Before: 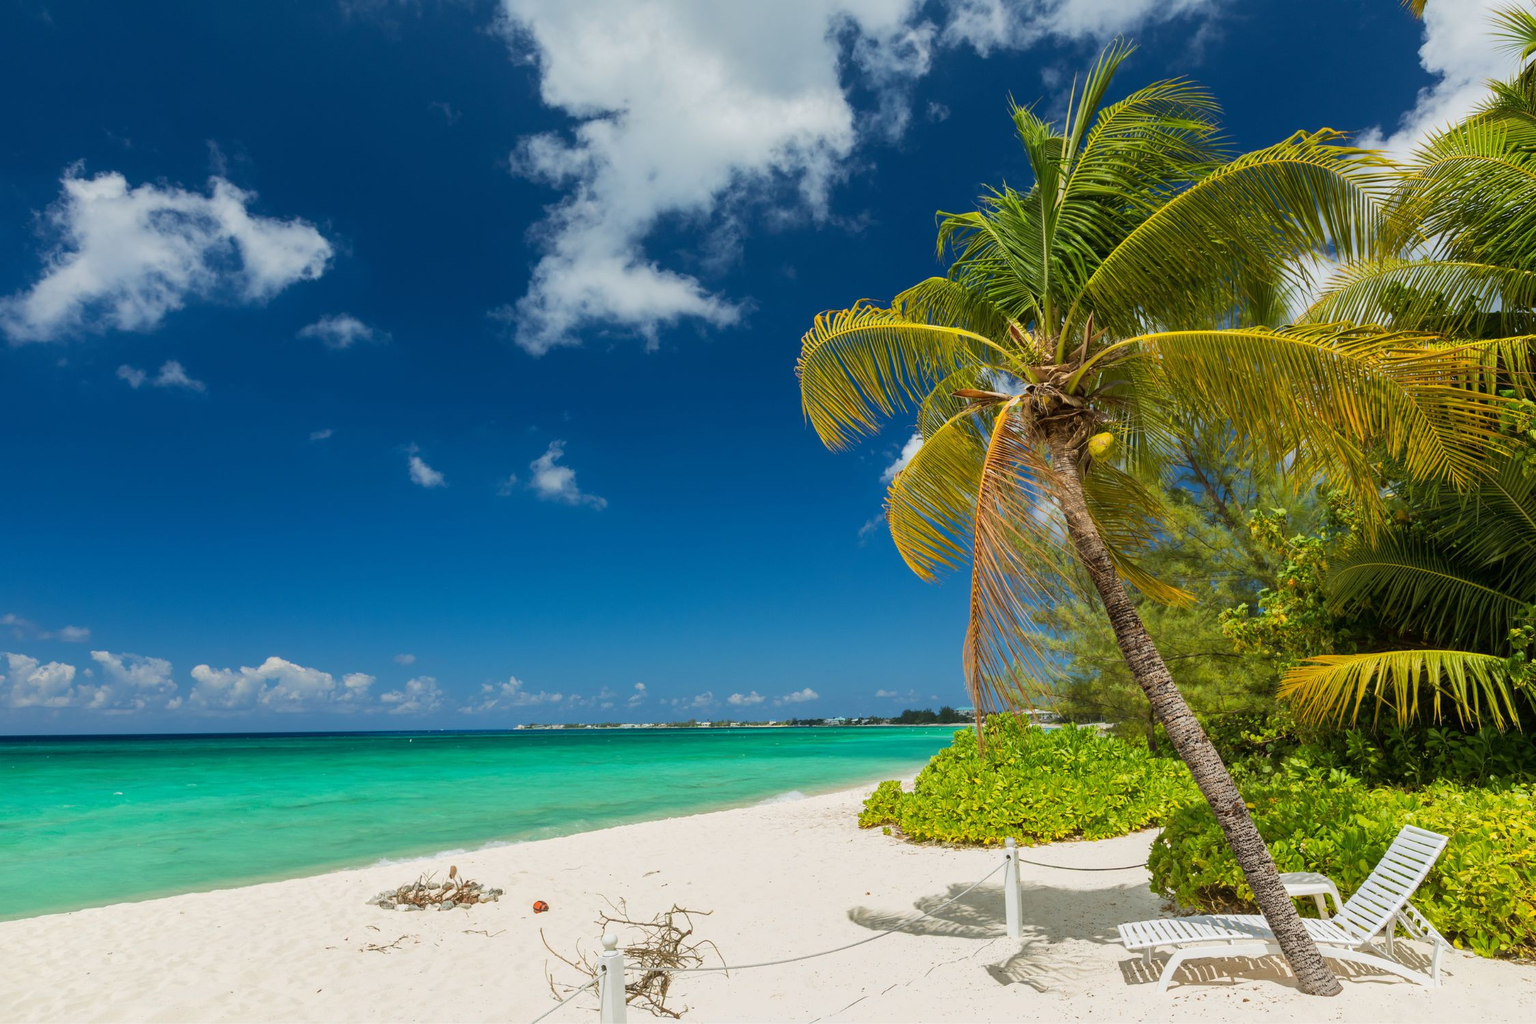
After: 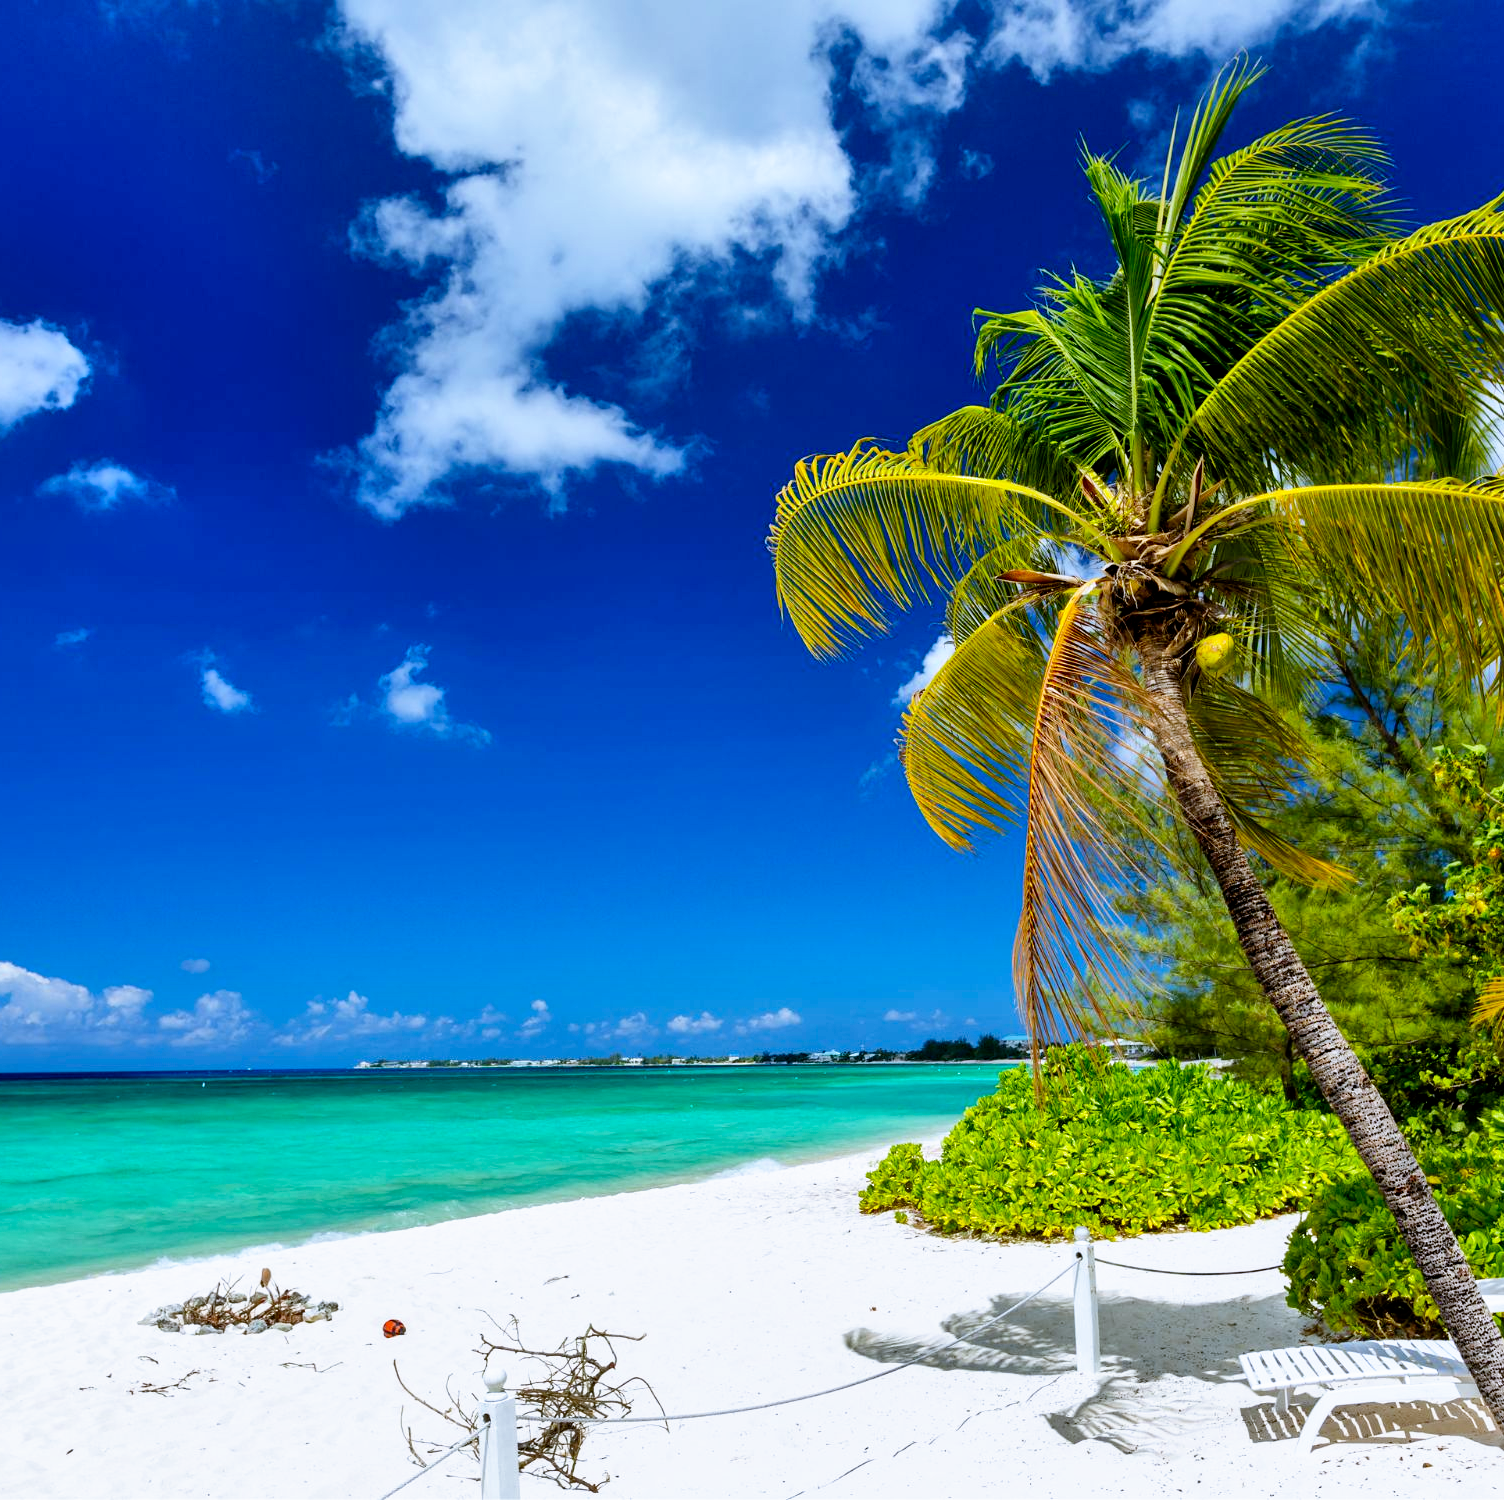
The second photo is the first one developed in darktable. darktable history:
shadows and highlights: shadows 52.34, highlights -28.23, soften with gaussian
crop and rotate: left 17.732%, right 15.423%
white balance: red 0.948, green 1.02, blue 1.176
filmic rgb: black relative exposure -5.5 EV, white relative exposure 2.5 EV, threshold 3 EV, target black luminance 0%, hardness 4.51, latitude 67.35%, contrast 1.453, shadows ↔ highlights balance -3.52%, preserve chrominance no, color science v4 (2020), contrast in shadows soft, enable highlight reconstruction true
